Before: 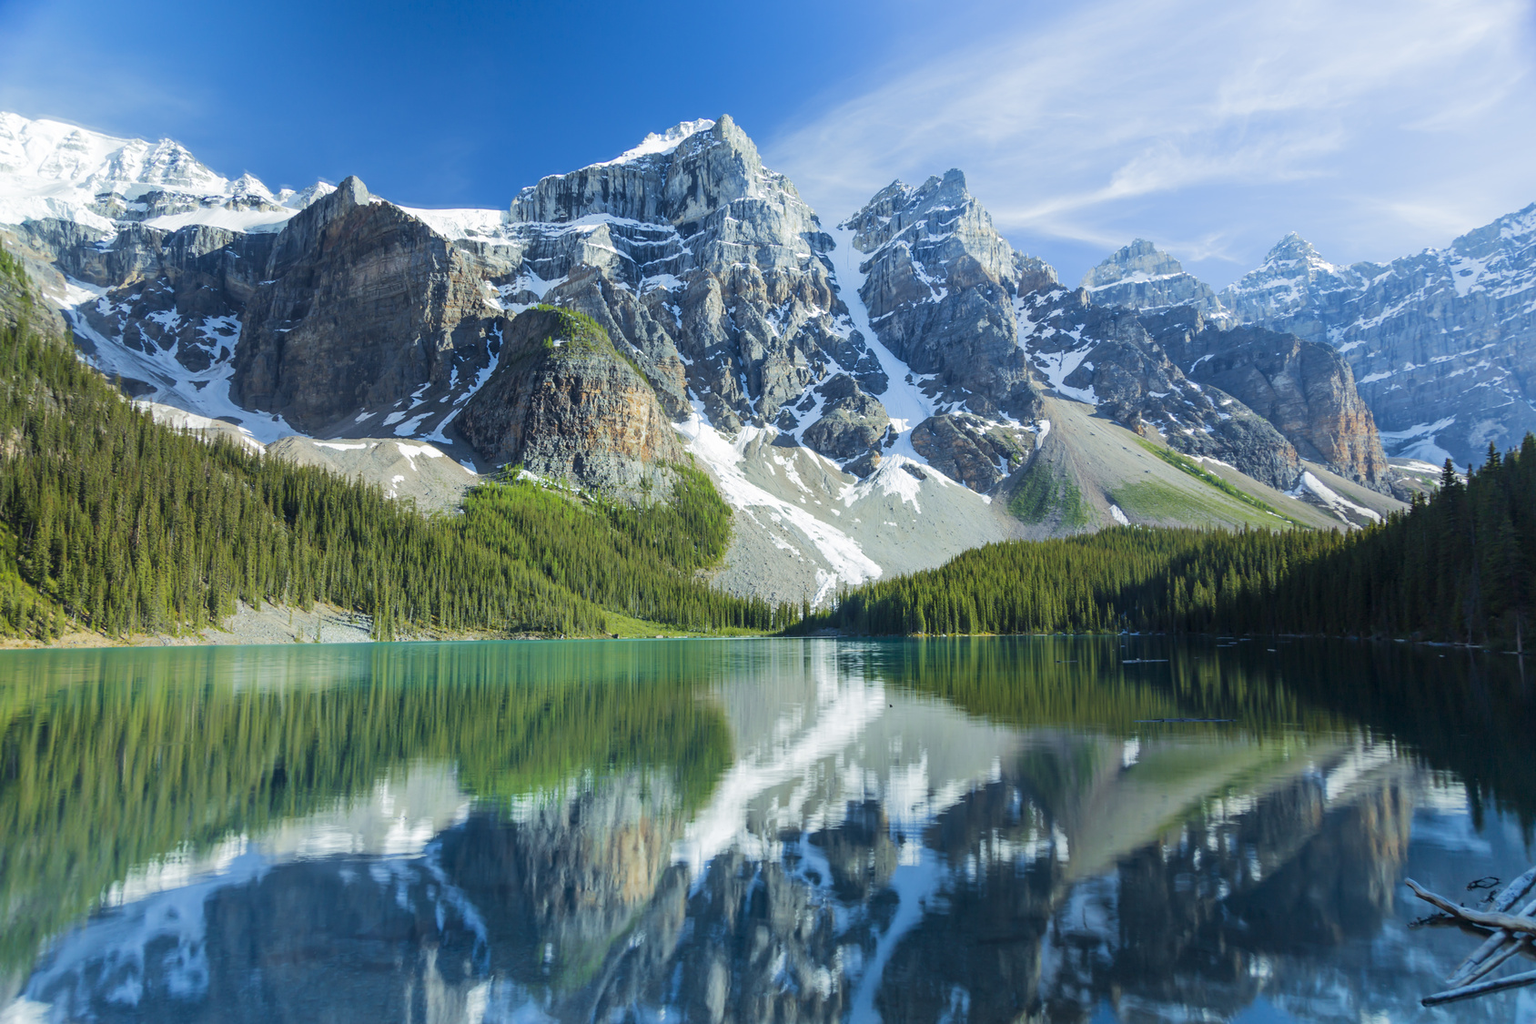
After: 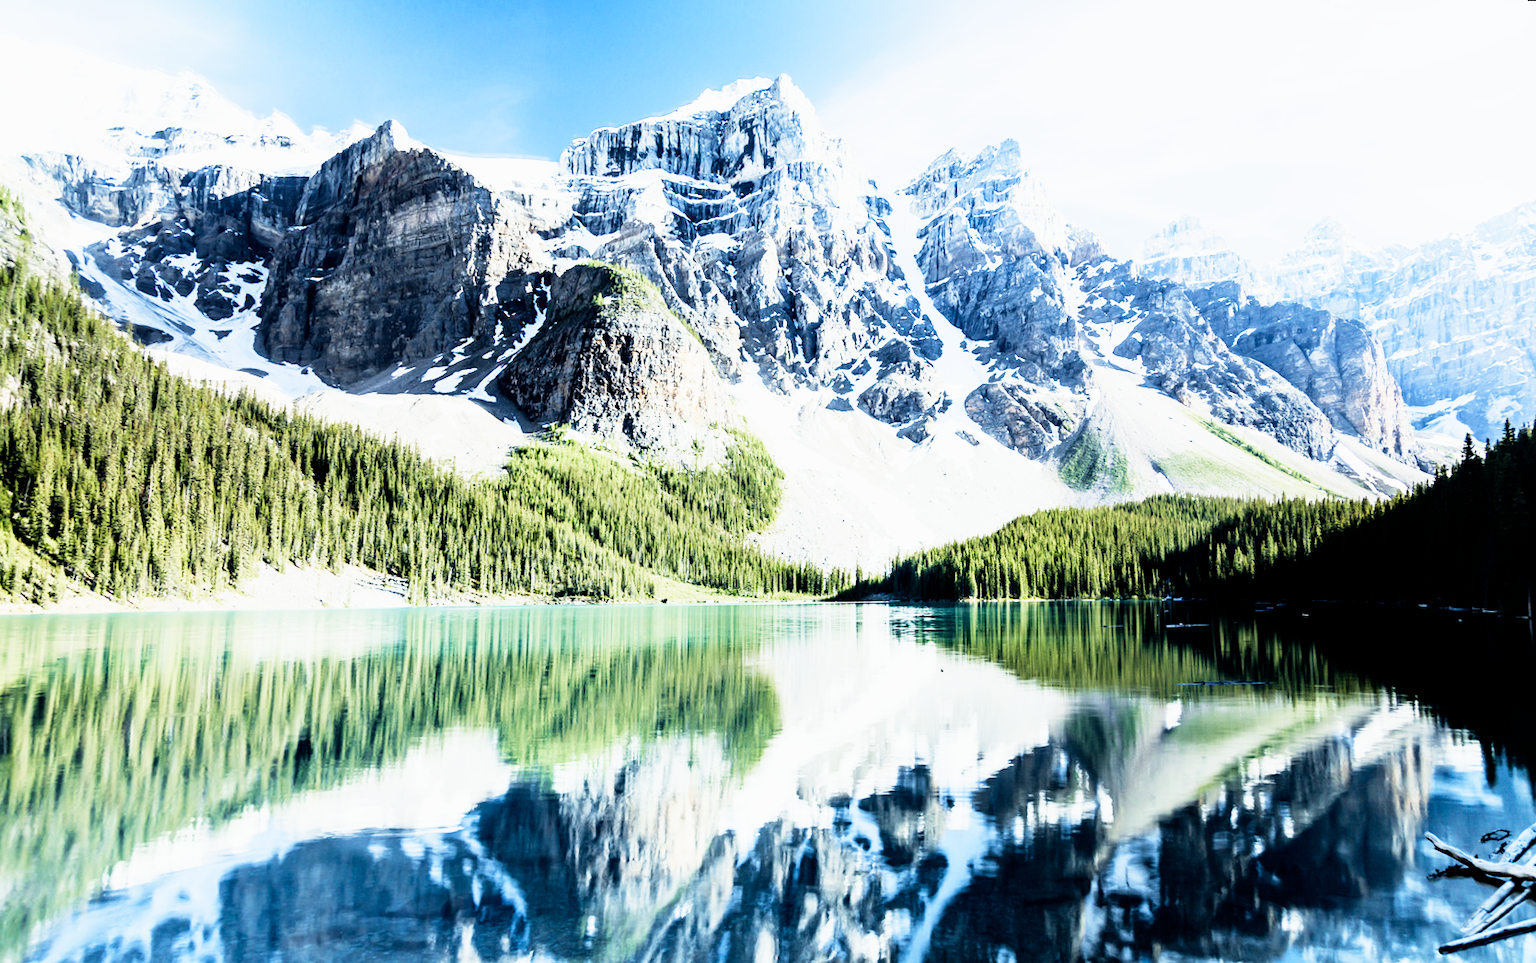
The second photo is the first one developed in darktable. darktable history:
rgb curve: curves: ch0 [(0, 0) (0.21, 0.15) (0.24, 0.21) (0.5, 0.75) (0.75, 0.96) (0.89, 0.99) (1, 1)]; ch1 [(0, 0.02) (0.21, 0.13) (0.25, 0.2) (0.5, 0.67) (0.75, 0.9) (0.89, 0.97) (1, 1)]; ch2 [(0, 0.02) (0.21, 0.13) (0.25, 0.2) (0.5, 0.67) (0.75, 0.9) (0.89, 0.97) (1, 1)], compensate middle gray true
rotate and perspective: rotation 0.679°, lens shift (horizontal) 0.136, crop left 0.009, crop right 0.991, crop top 0.078, crop bottom 0.95
filmic rgb: middle gray luminance 12.74%, black relative exposure -10.13 EV, white relative exposure 3.47 EV, threshold 6 EV, target black luminance 0%, hardness 5.74, latitude 44.69%, contrast 1.221, highlights saturation mix 5%, shadows ↔ highlights balance 26.78%, add noise in highlights 0, preserve chrominance no, color science v3 (2019), use custom middle-gray values true, iterations of high-quality reconstruction 0, contrast in highlights soft, enable highlight reconstruction true
